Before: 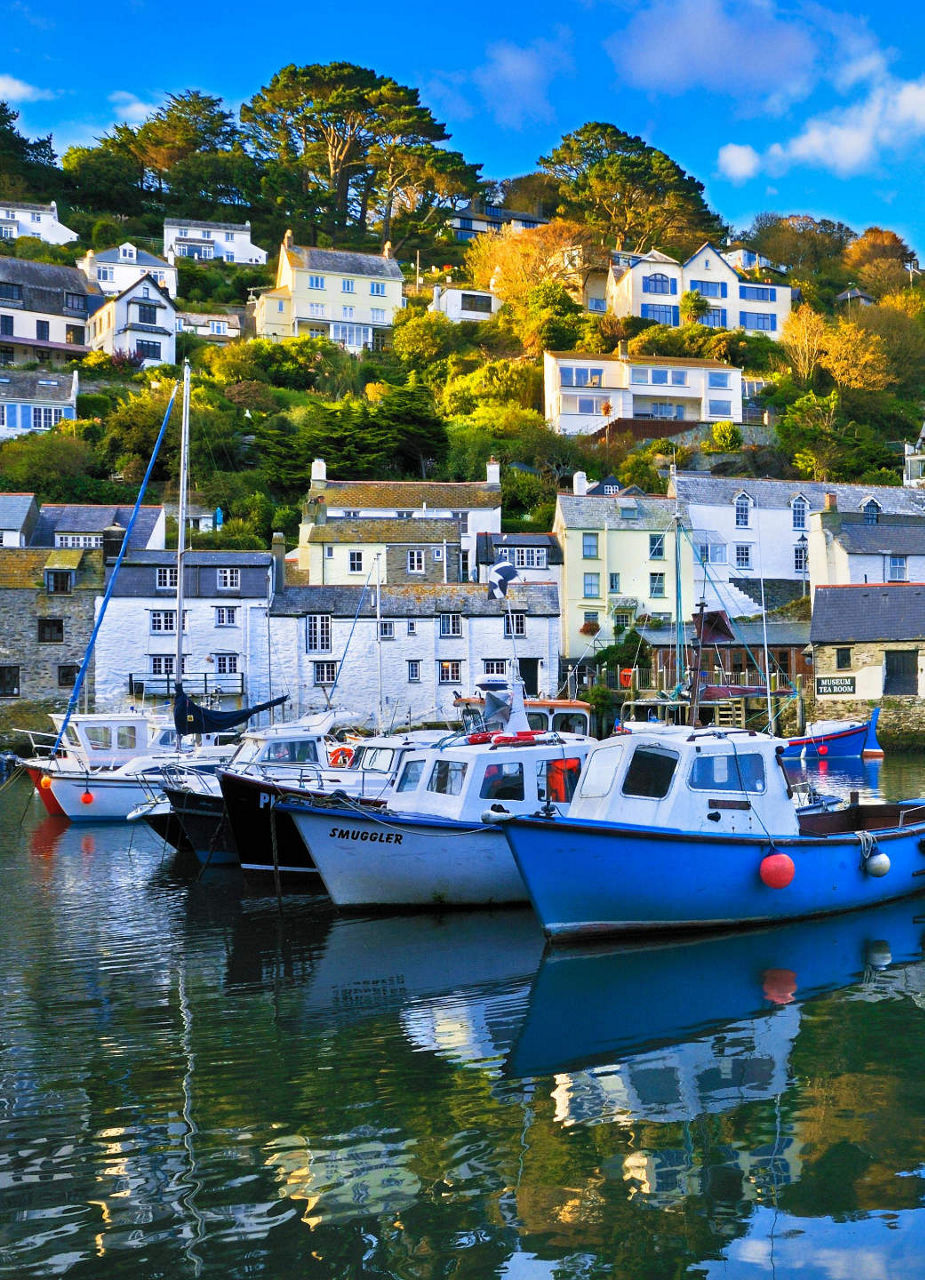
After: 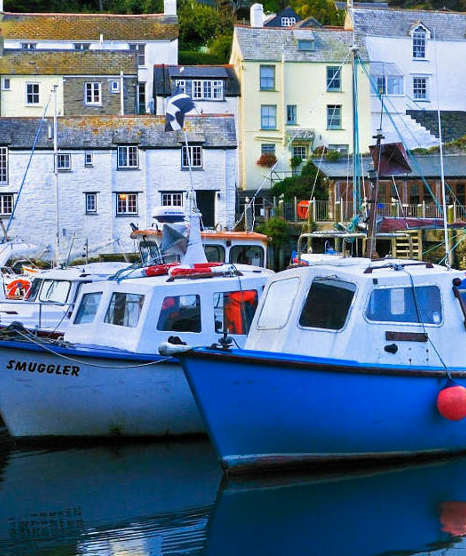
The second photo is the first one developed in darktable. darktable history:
crop: left 34.945%, top 36.624%, right 14.572%, bottom 19.934%
shadows and highlights: shadows -68.26, highlights 36.45, soften with gaussian
